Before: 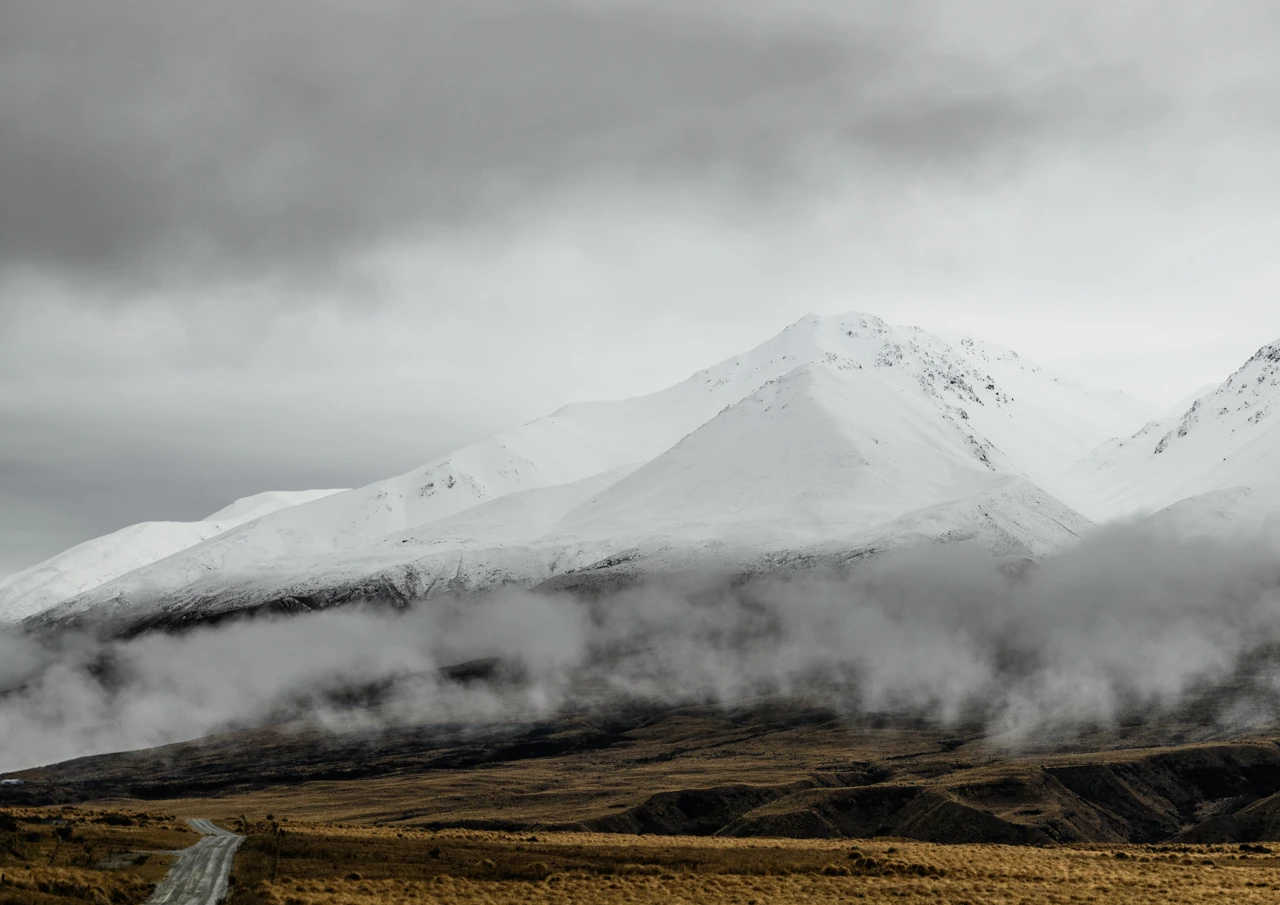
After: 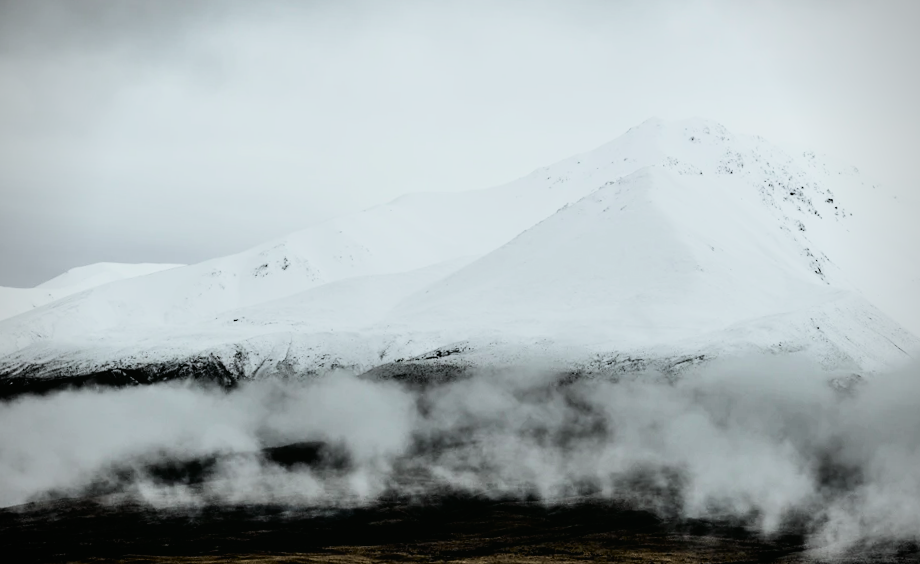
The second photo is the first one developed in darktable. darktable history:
filmic rgb: black relative exposure -5 EV, hardness 2.88, contrast 1.4, highlights saturation mix -30%
vignetting: on, module defaults
crop and rotate: angle -3.37°, left 9.79%, top 20.73%, right 12.42%, bottom 11.82%
white balance: red 0.967, blue 1.049
tone curve: curves: ch0 [(0, 0.012) (0.031, 0.02) (0.12, 0.083) (0.193, 0.171) (0.277, 0.279) (0.45, 0.52) (0.568, 0.676) (0.678, 0.777) (0.875, 0.92) (1, 0.965)]; ch1 [(0, 0) (0.243, 0.245) (0.402, 0.41) (0.493, 0.486) (0.508, 0.507) (0.531, 0.53) (0.551, 0.564) (0.646, 0.672) (0.694, 0.732) (1, 1)]; ch2 [(0, 0) (0.249, 0.216) (0.356, 0.343) (0.424, 0.442) (0.476, 0.482) (0.498, 0.502) (0.517, 0.517) (0.532, 0.545) (0.562, 0.575) (0.614, 0.644) (0.706, 0.748) (0.808, 0.809) (0.991, 0.968)], color space Lab, independent channels, preserve colors none
